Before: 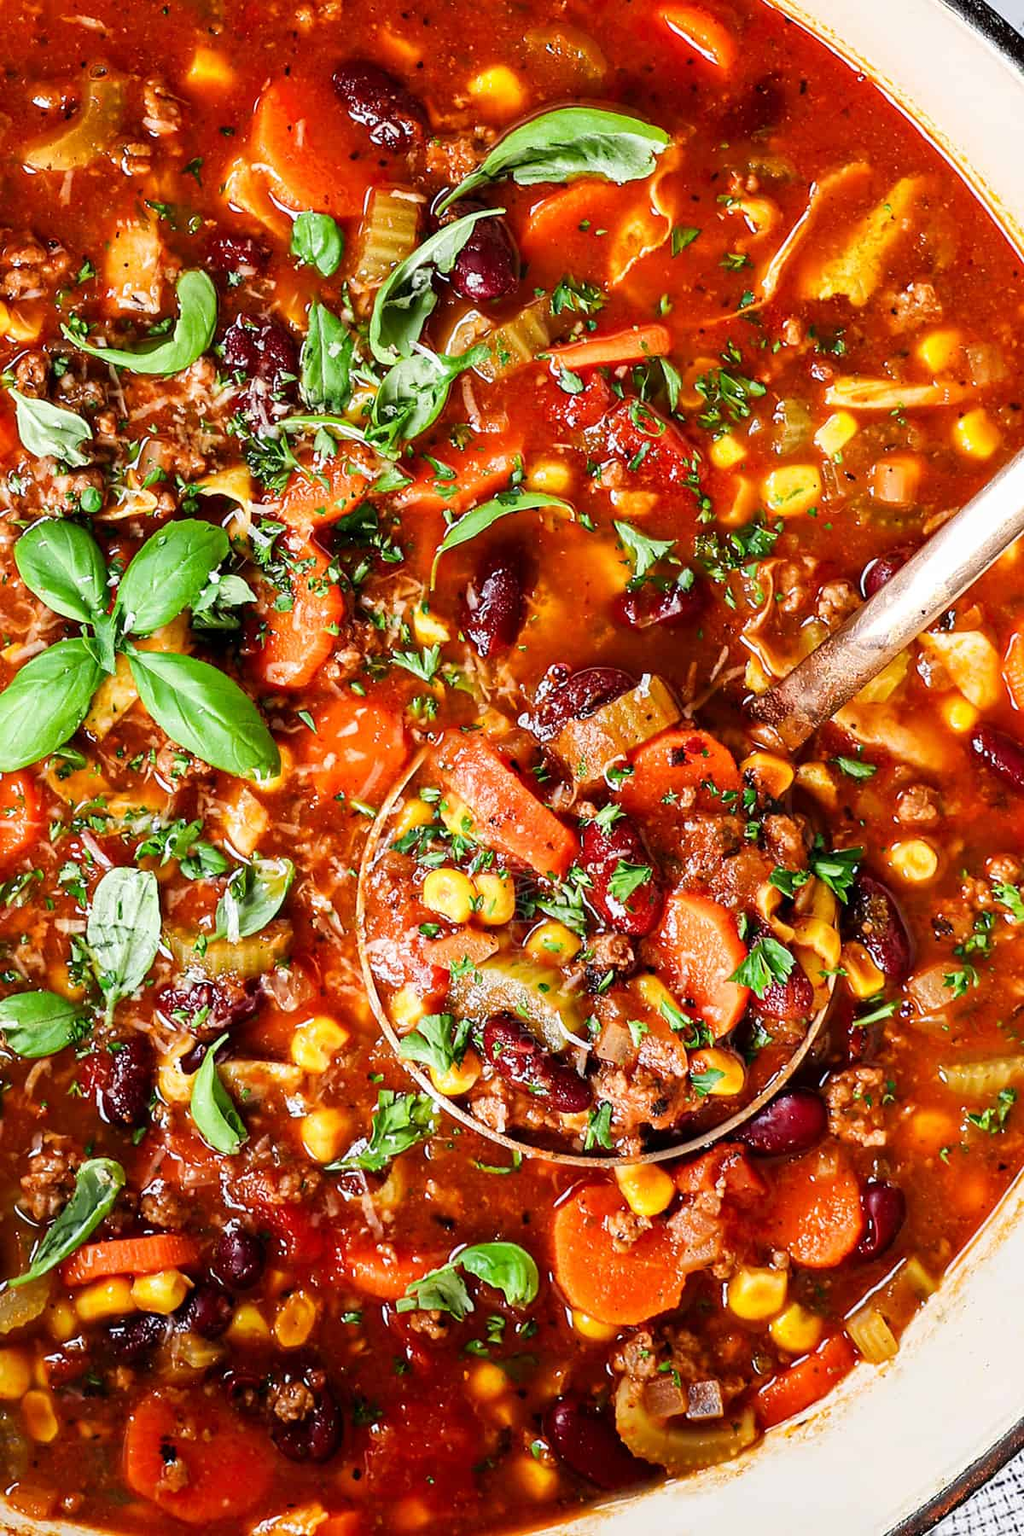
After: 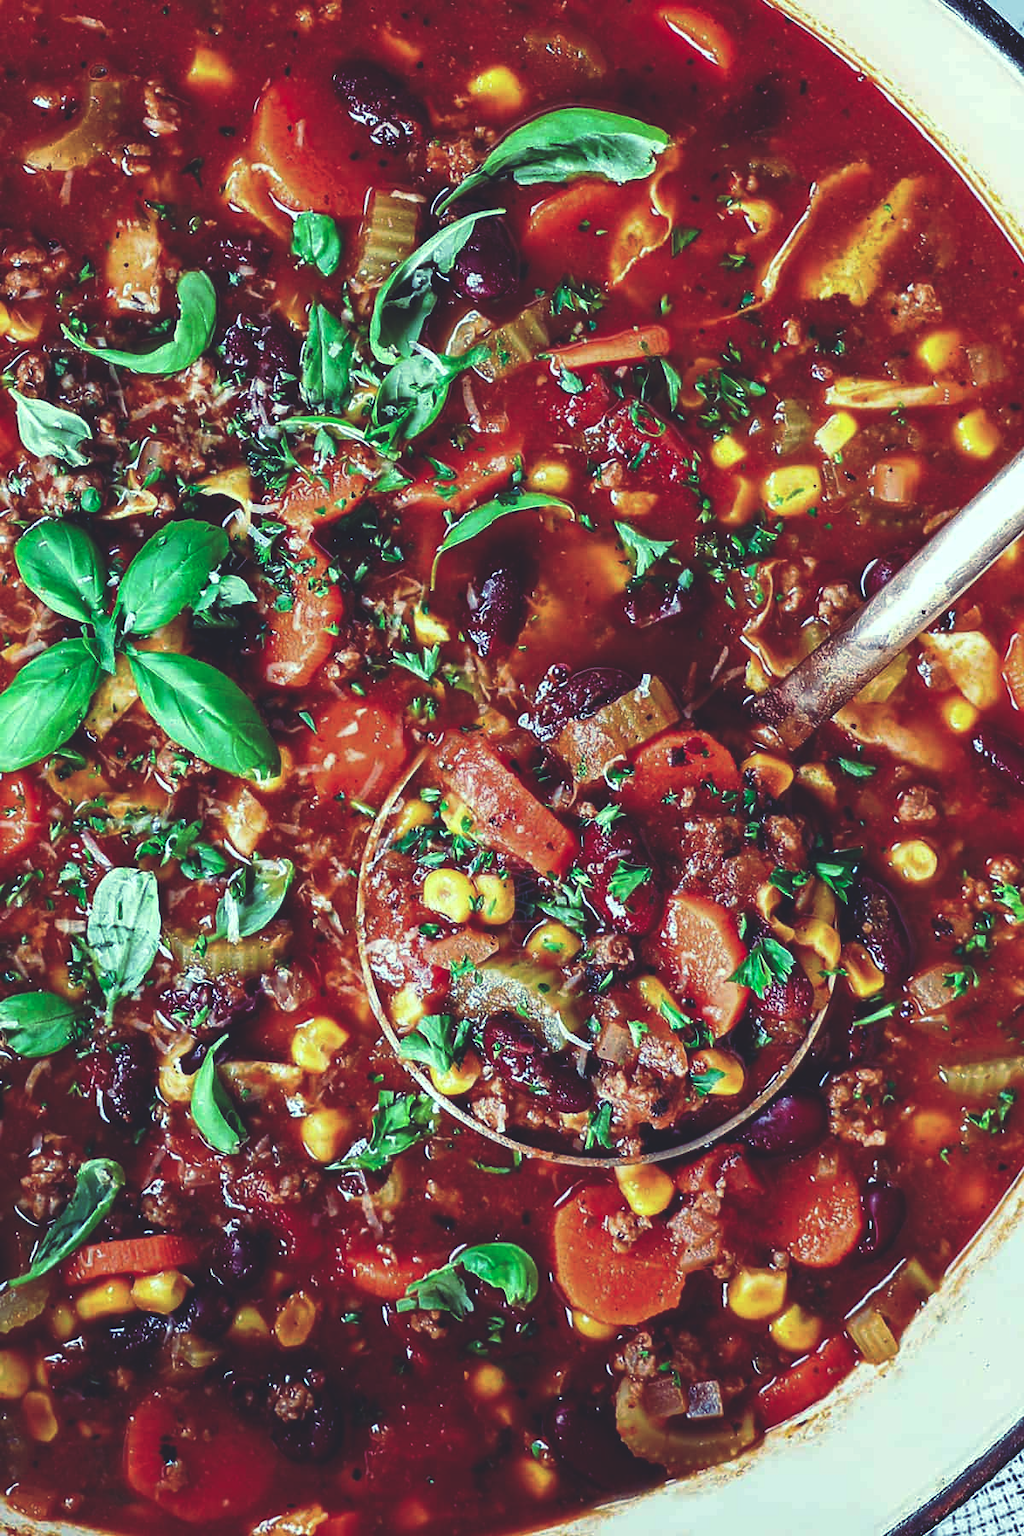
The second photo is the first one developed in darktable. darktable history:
rgb curve: curves: ch0 [(0, 0.186) (0.314, 0.284) (0.576, 0.466) (0.805, 0.691) (0.936, 0.886)]; ch1 [(0, 0.186) (0.314, 0.284) (0.581, 0.534) (0.771, 0.746) (0.936, 0.958)]; ch2 [(0, 0.216) (0.275, 0.39) (1, 1)], mode RGB, independent channels, compensate middle gray true, preserve colors none
contrast brightness saturation: brightness -0.09
